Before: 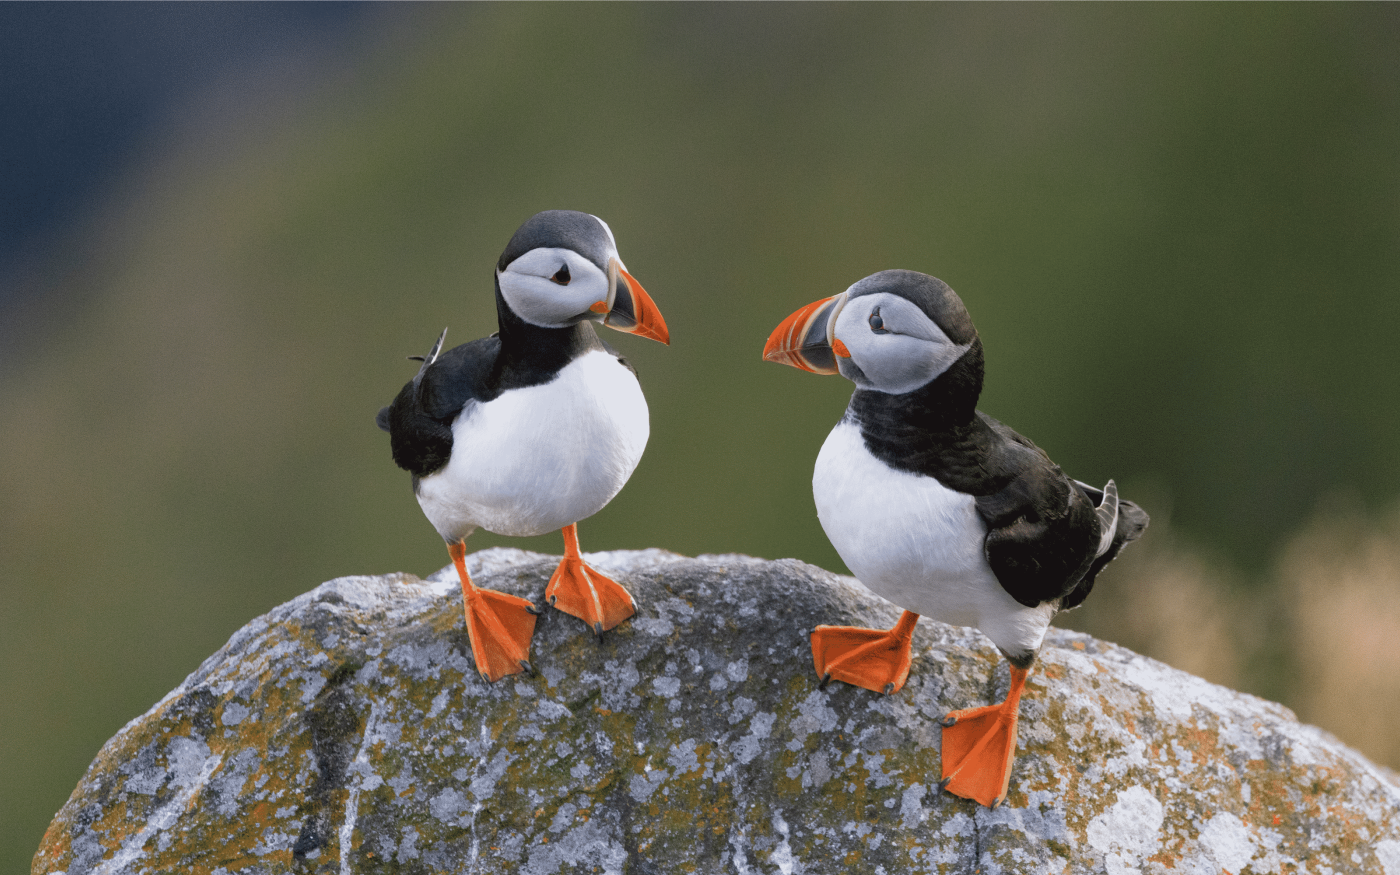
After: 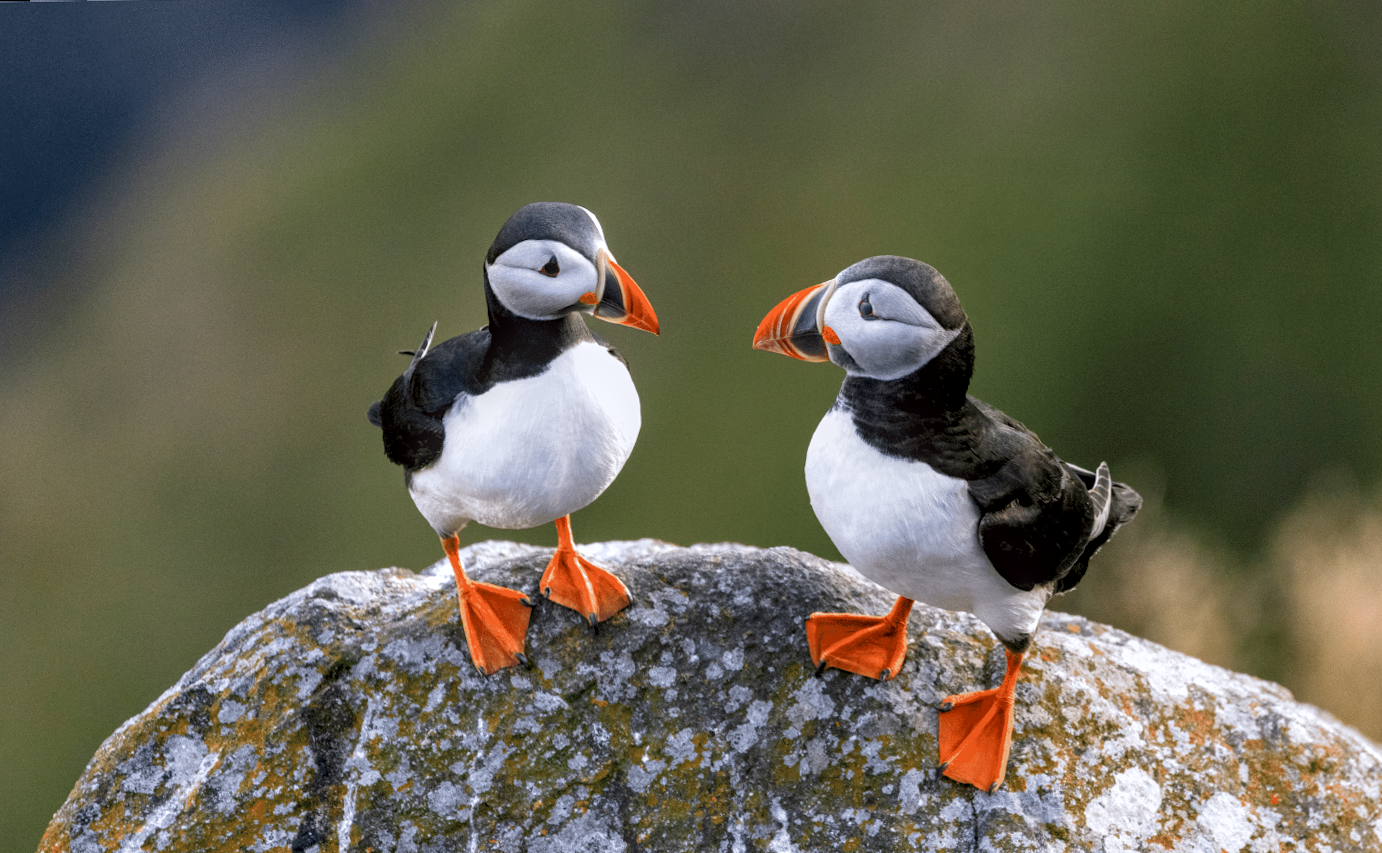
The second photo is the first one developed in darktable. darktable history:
color contrast: green-magenta contrast 1.2, blue-yellow contrast 1.2
local contrast: detail 150%
rotate and perspective: rotation -1°, crop left 0.011, crop right 0.989, crop top 0.025, crop bottom 0.975
